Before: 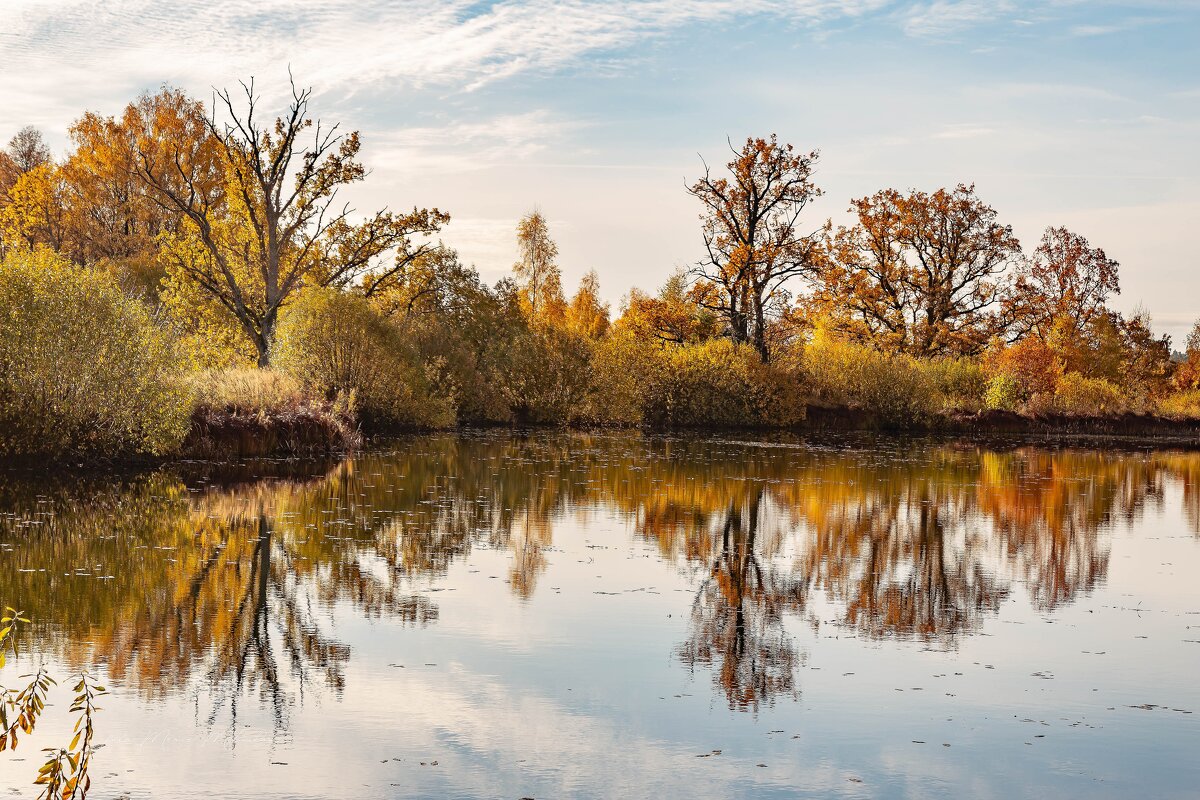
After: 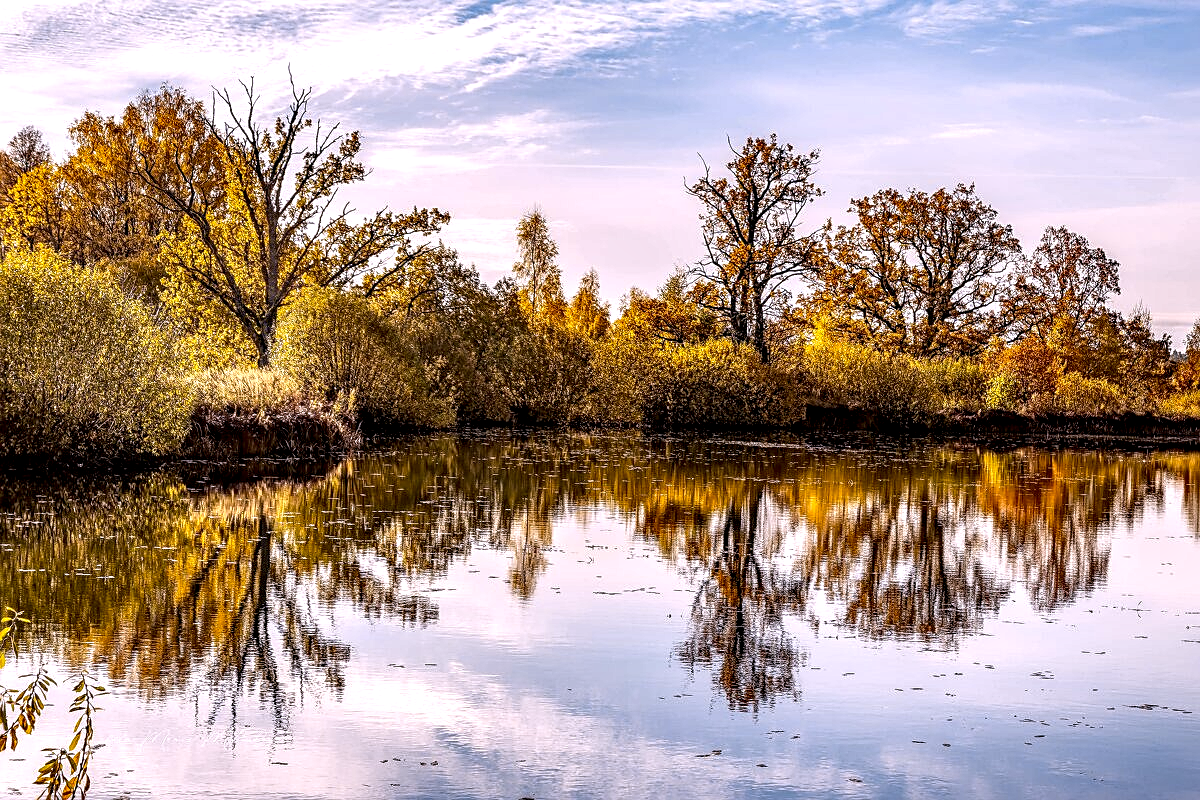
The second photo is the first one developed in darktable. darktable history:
sharpen: on, module defaults
local contrast: highlights 20%, detail 197%
white balance: red 1.066, blue 1.119
color contrast: green-magenta contrast 0.85, blue-yellow contrast 1.25, unbound 0
